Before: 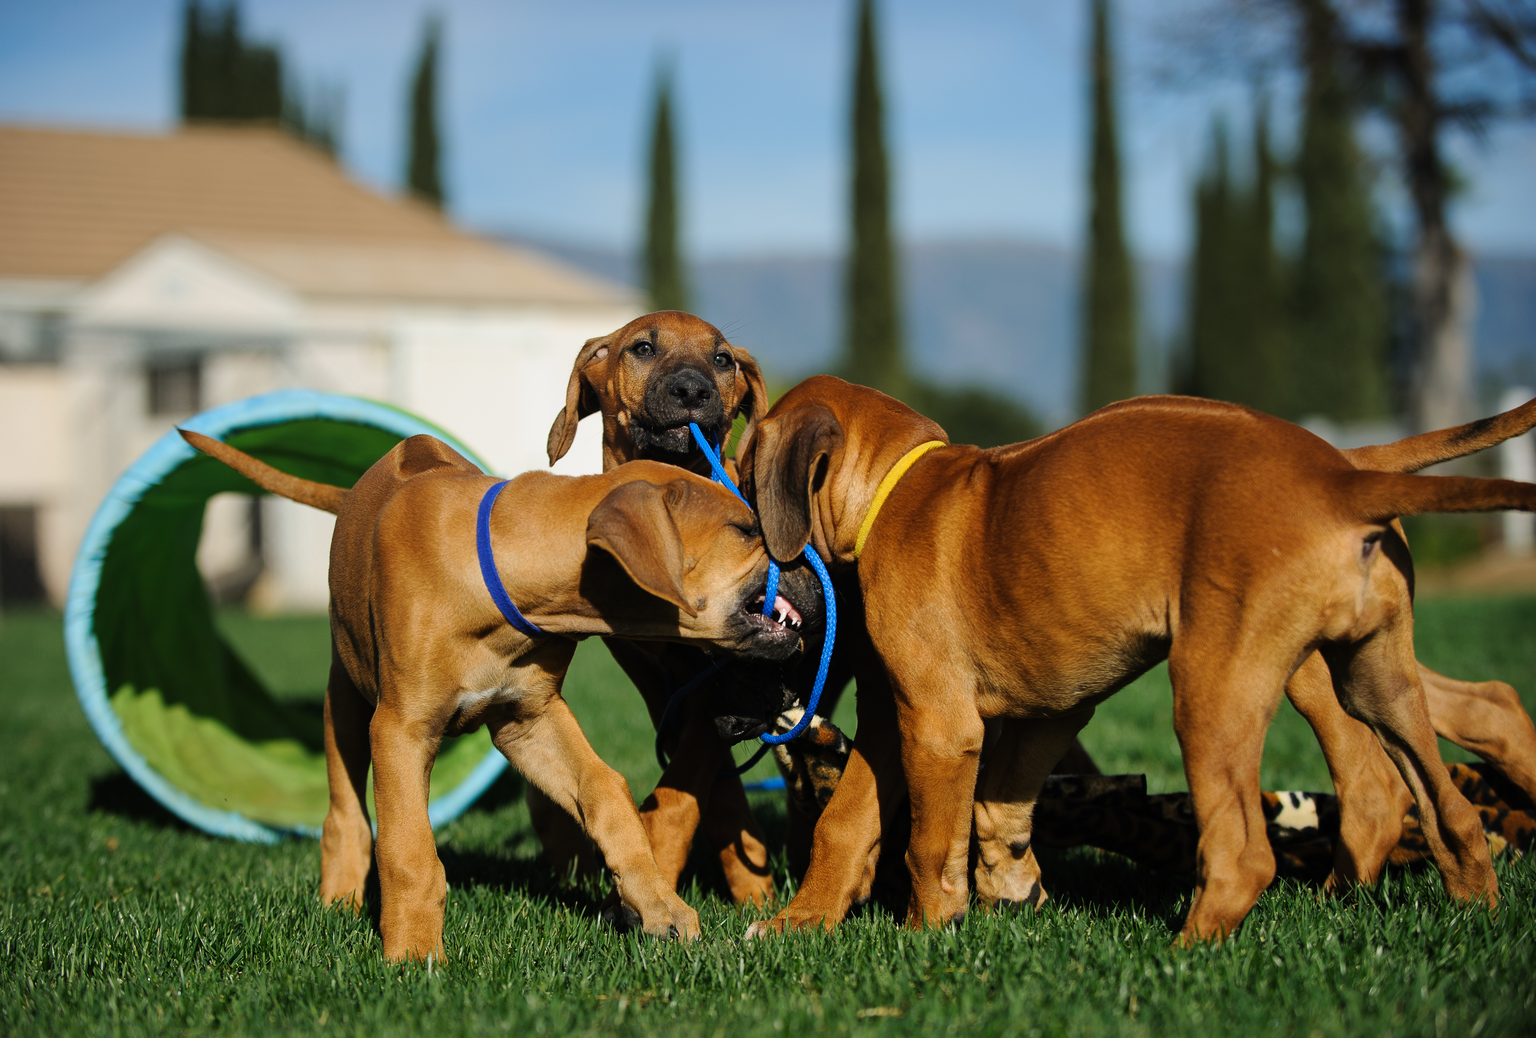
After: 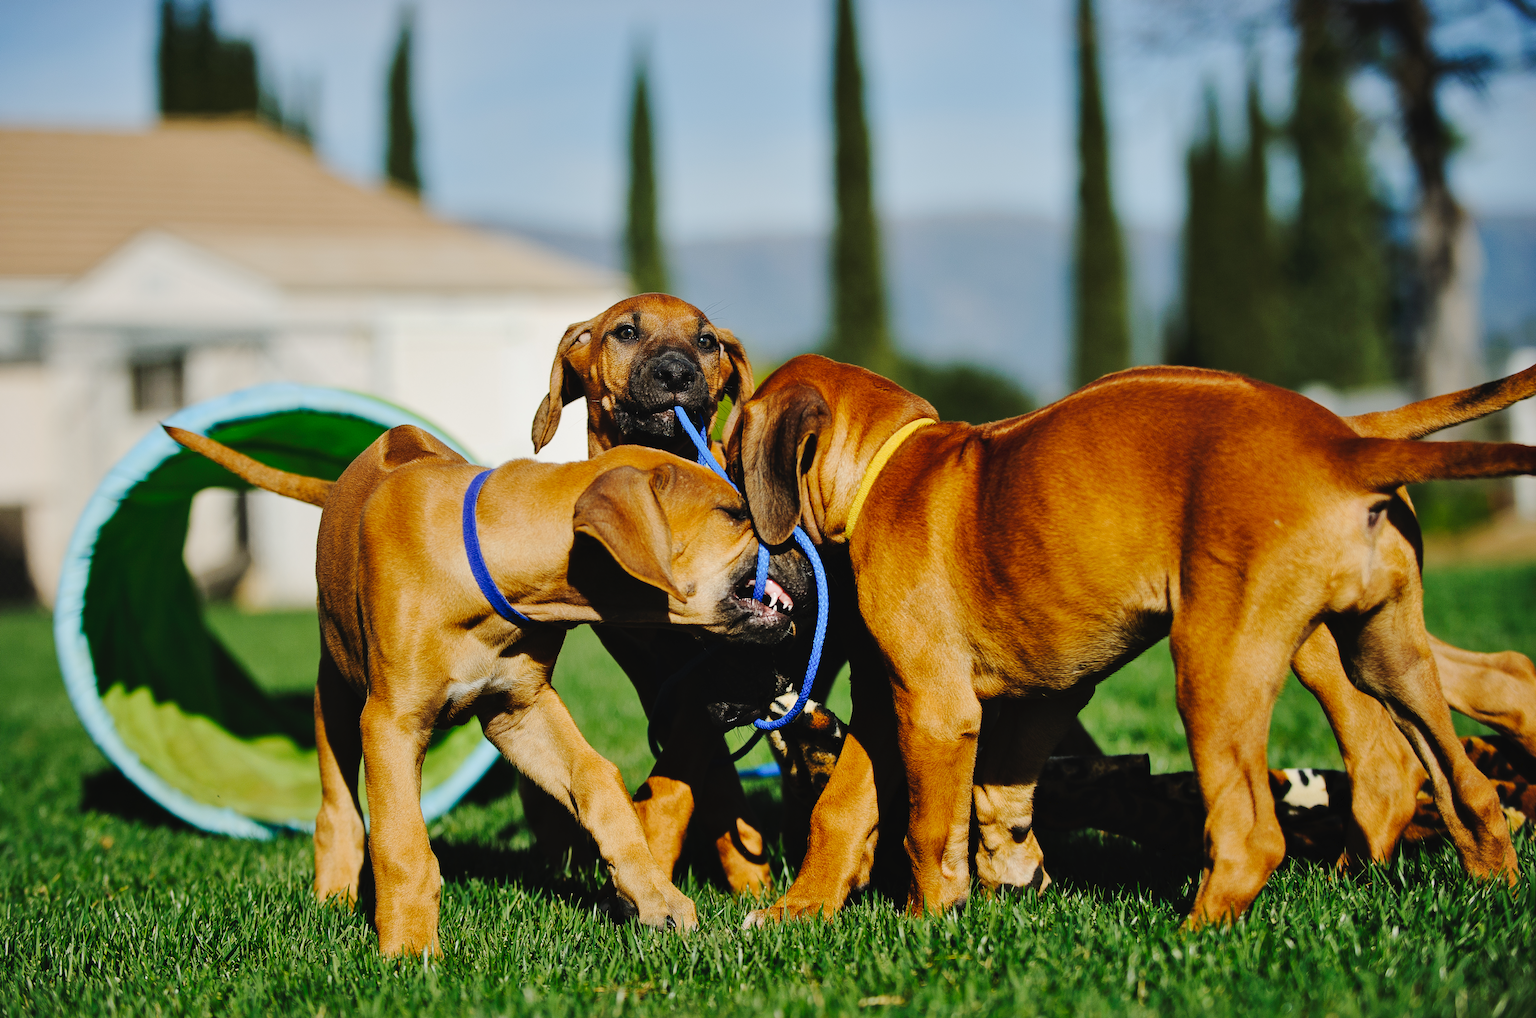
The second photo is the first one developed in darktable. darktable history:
rotate and perspective: rotation -1.32°, lens shift (horizontal) -0.031, crop left 0.015, crop right 0.985, crop top 0.047, crop bottom 0.982
tone curve: curves: ch0 [(0, 0) (0.003, 0.026) (0.011, 0.03) (0.025, 0.038) (0.044, 0.046) (0.069, 0.055) (0.1, 0.075) (0.136, 0.114) (0.177, 0.158) (0.224, 0.215) (0.277, 0.296) (0.335, 0.386) (0.399, 0.479) (0.468, 0.568) (0.543, 0.637) (0.623, 0.707) (0.709, 0.773) (0.801, 0.834) (0.898, 0.896) (1, 1)], preserve colors none
shadows and highlights: shadows 35, highlights -35, soften with gaussian
